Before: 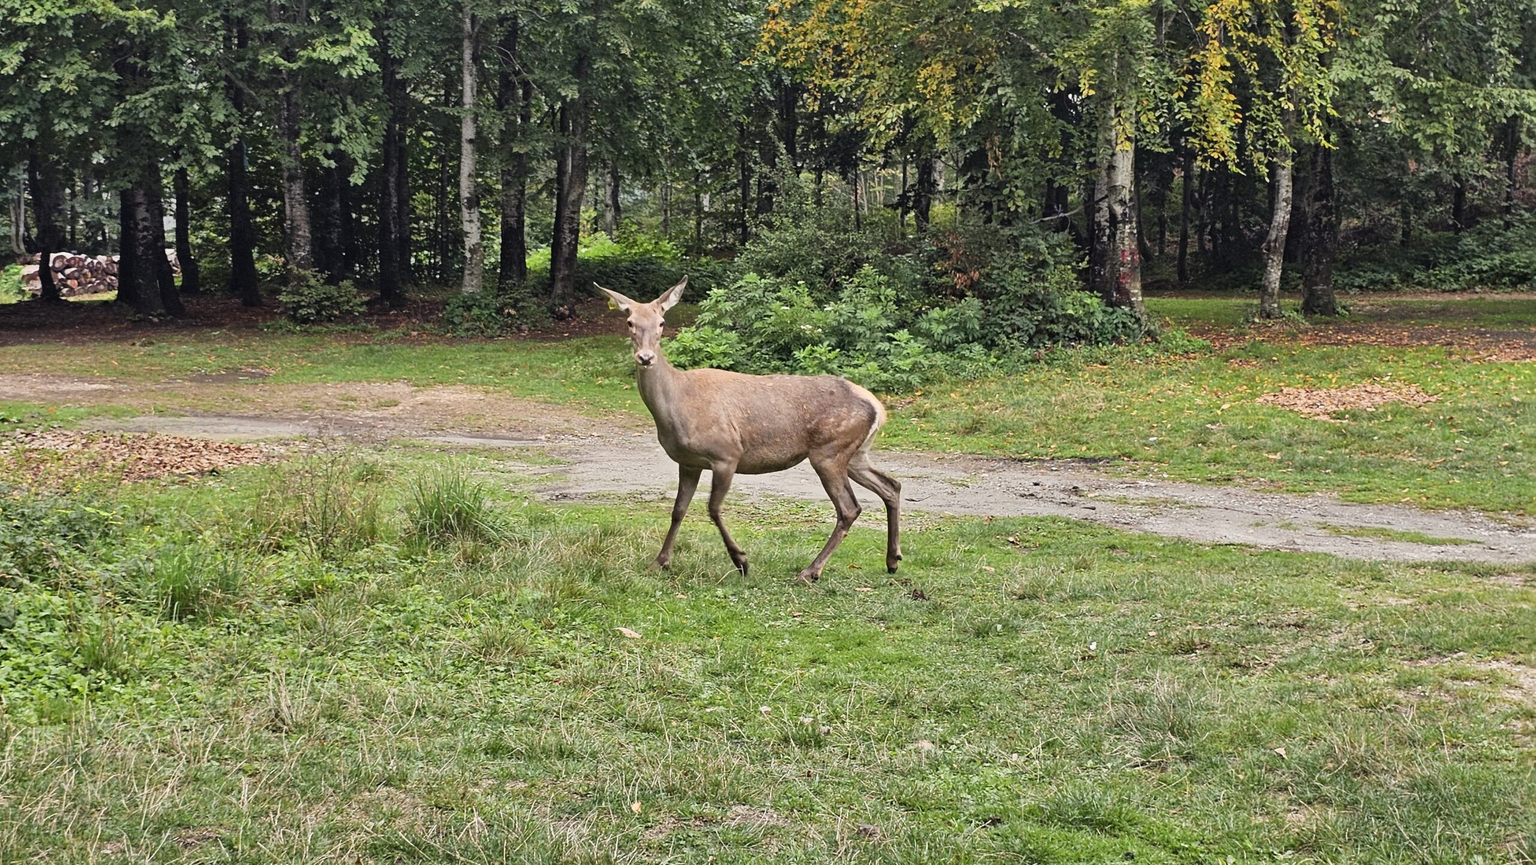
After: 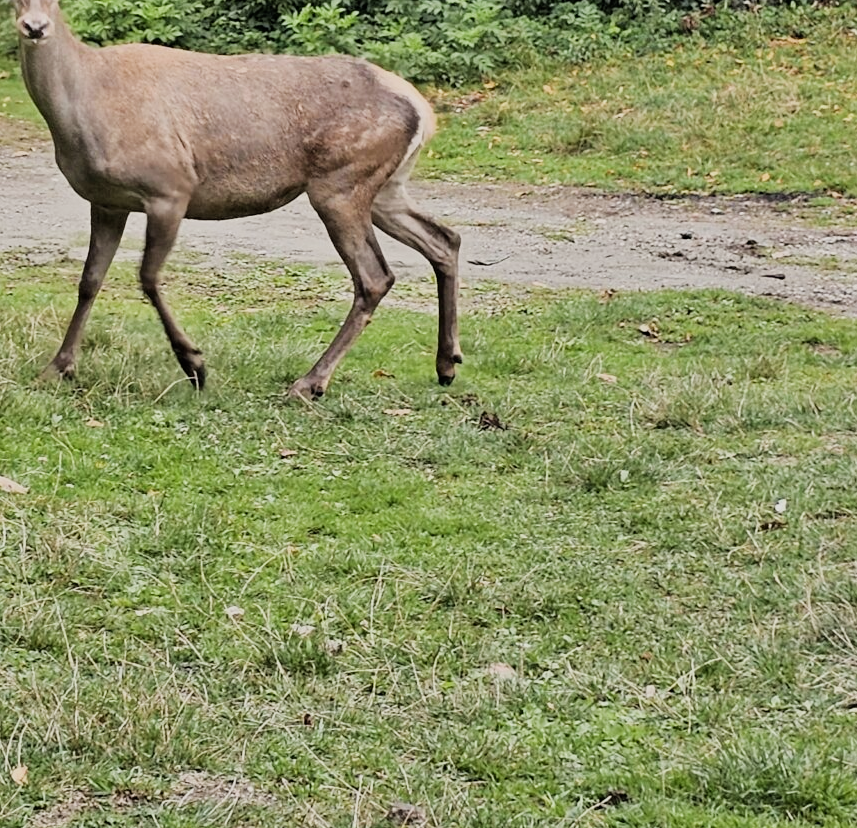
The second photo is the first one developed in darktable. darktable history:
crop: left 40.7%, top 39.625%, right 25.811%, bottom 2.868%
filmic rgb: black relative exposure -7.65 EV, white relative exposure 3.95 EV, threshold 5.97 EV, hardness 4.01, contrast 1.095, highlights saturation mix -30.86%, enable highlight reconstruction true
